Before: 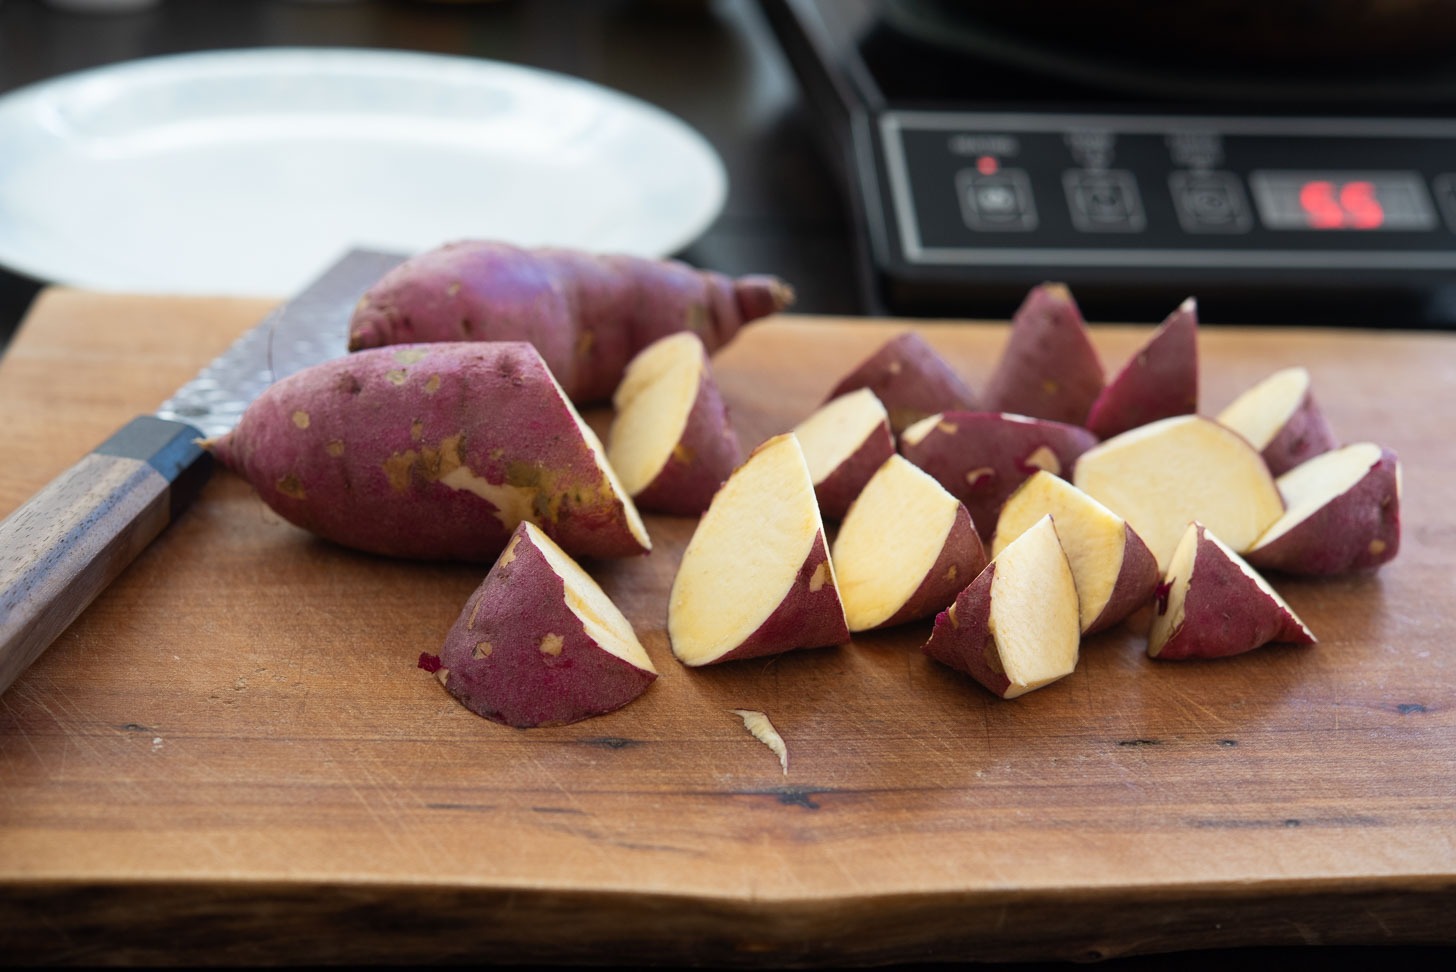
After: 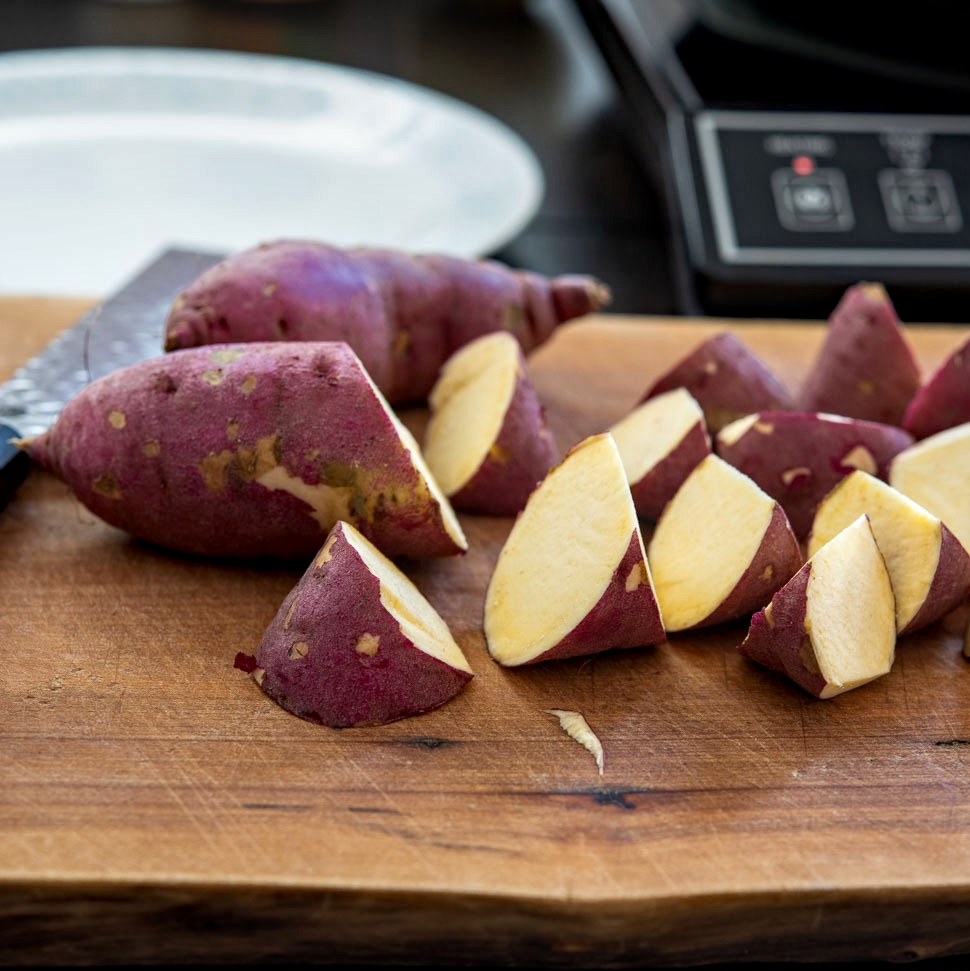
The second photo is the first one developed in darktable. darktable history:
haze removal: compatibility mode true, adaptive false
crop and rotate: left 12.673%, right 20.66%
local contrast: detail 130%
contrast equalizer: octaves 7, y [[0.6 ×6], [0.55 ×6], [0 ×6], [0 ×6], [0 ×6]], mix 0.15
